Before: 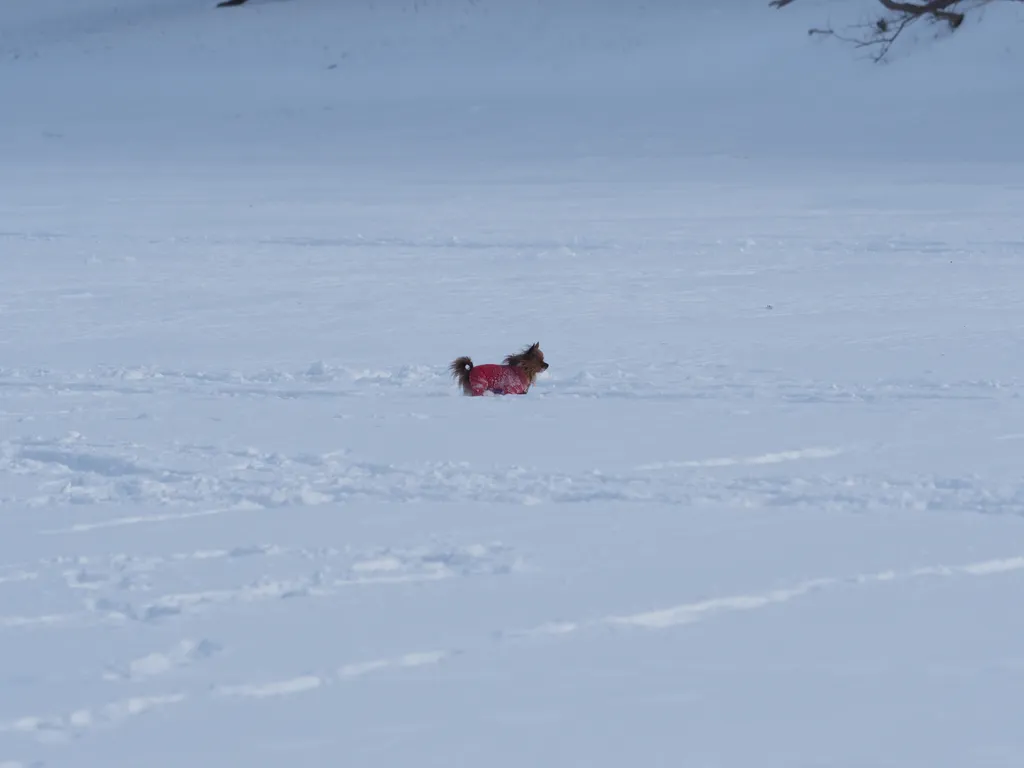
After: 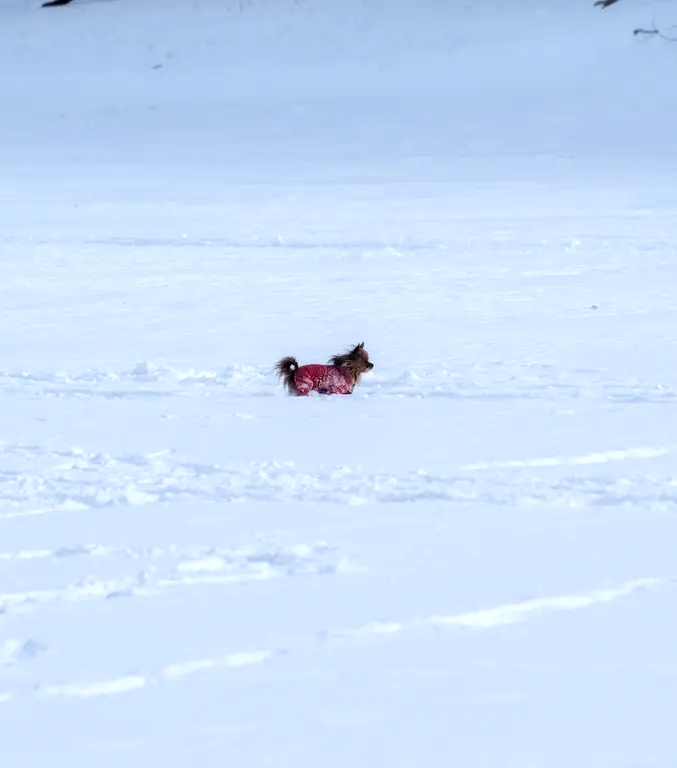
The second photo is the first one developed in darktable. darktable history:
crop: left 17.107%, right 16.751%
local contrast: highlights 41%, shadows 62%, detail 138%, midtone range 0.515
exposure: exposure 0.606 EV, compensate exposure bias true, compensate highlight preservation false
tone curve: curves: ch0 [(0, 0) (0.003, 0) (0.011, 0.001) (0.025, 0.003) (0.044, 0.005) (0.069, 0.012) (0.1, 0.023) (0.136, 0.039) (0.177, 0.088) (0.224, 0.15) (0.277, 0.24) (0.335, 0.337) (0.399, 0.437) (0.468, 0.535) (0.543, 0.629) (0.623, 0.71) (0.709, 0.782) (0.801, 0.856) (0.898, 0.94) (1, 1)], color space Lab, independent channels, preserve colors none
